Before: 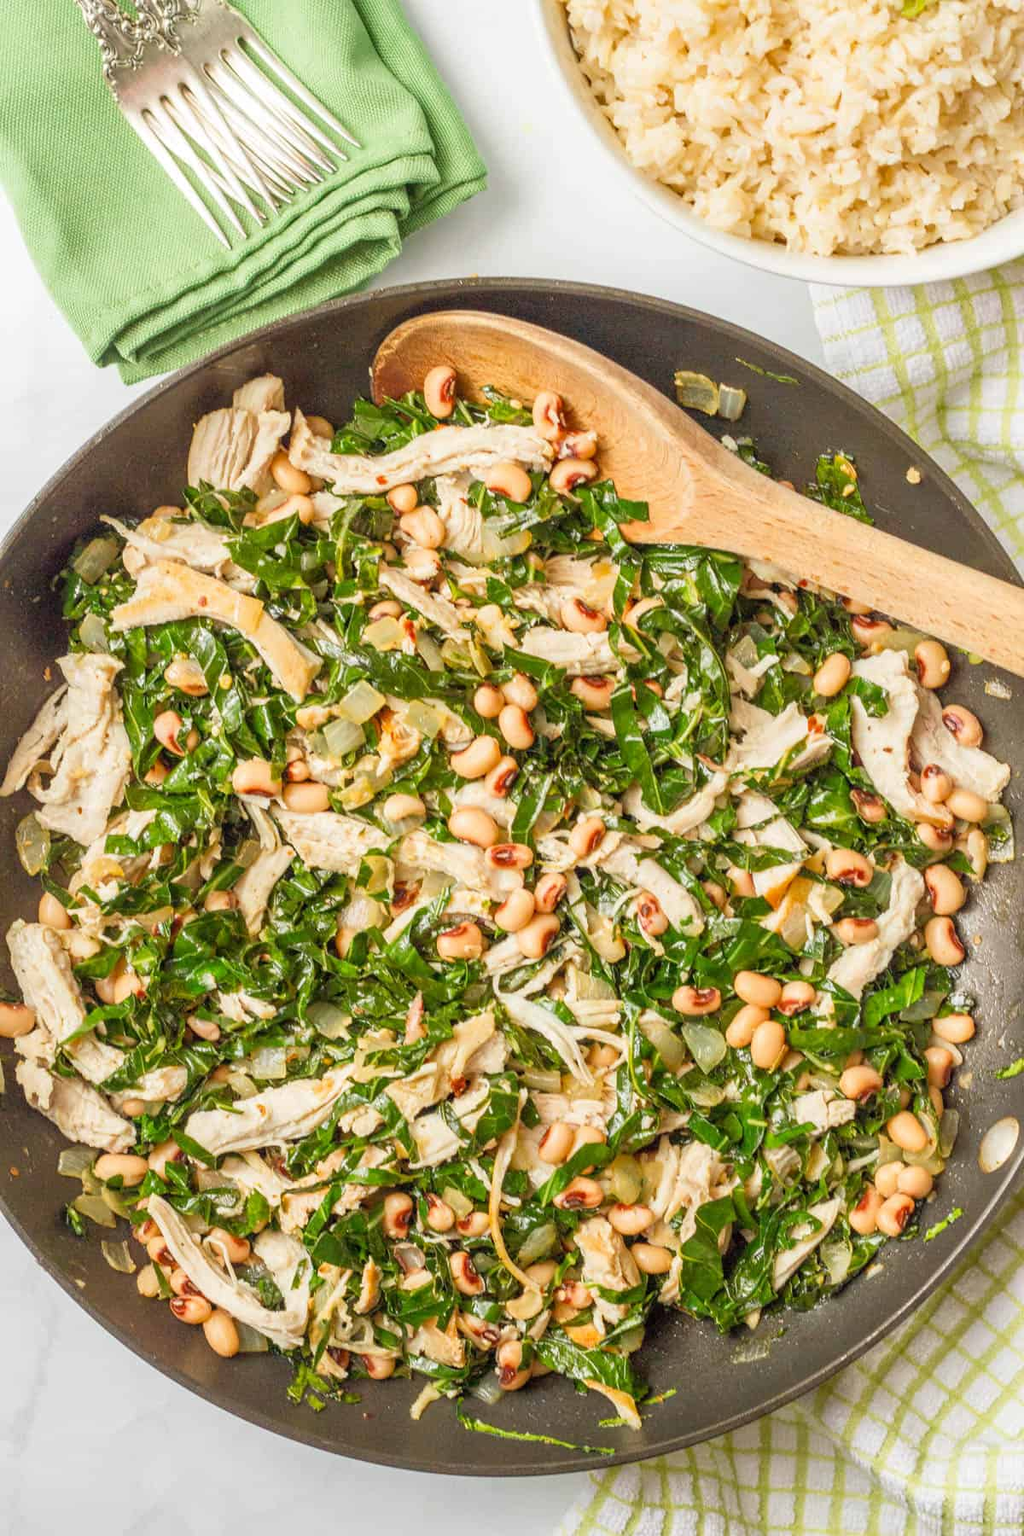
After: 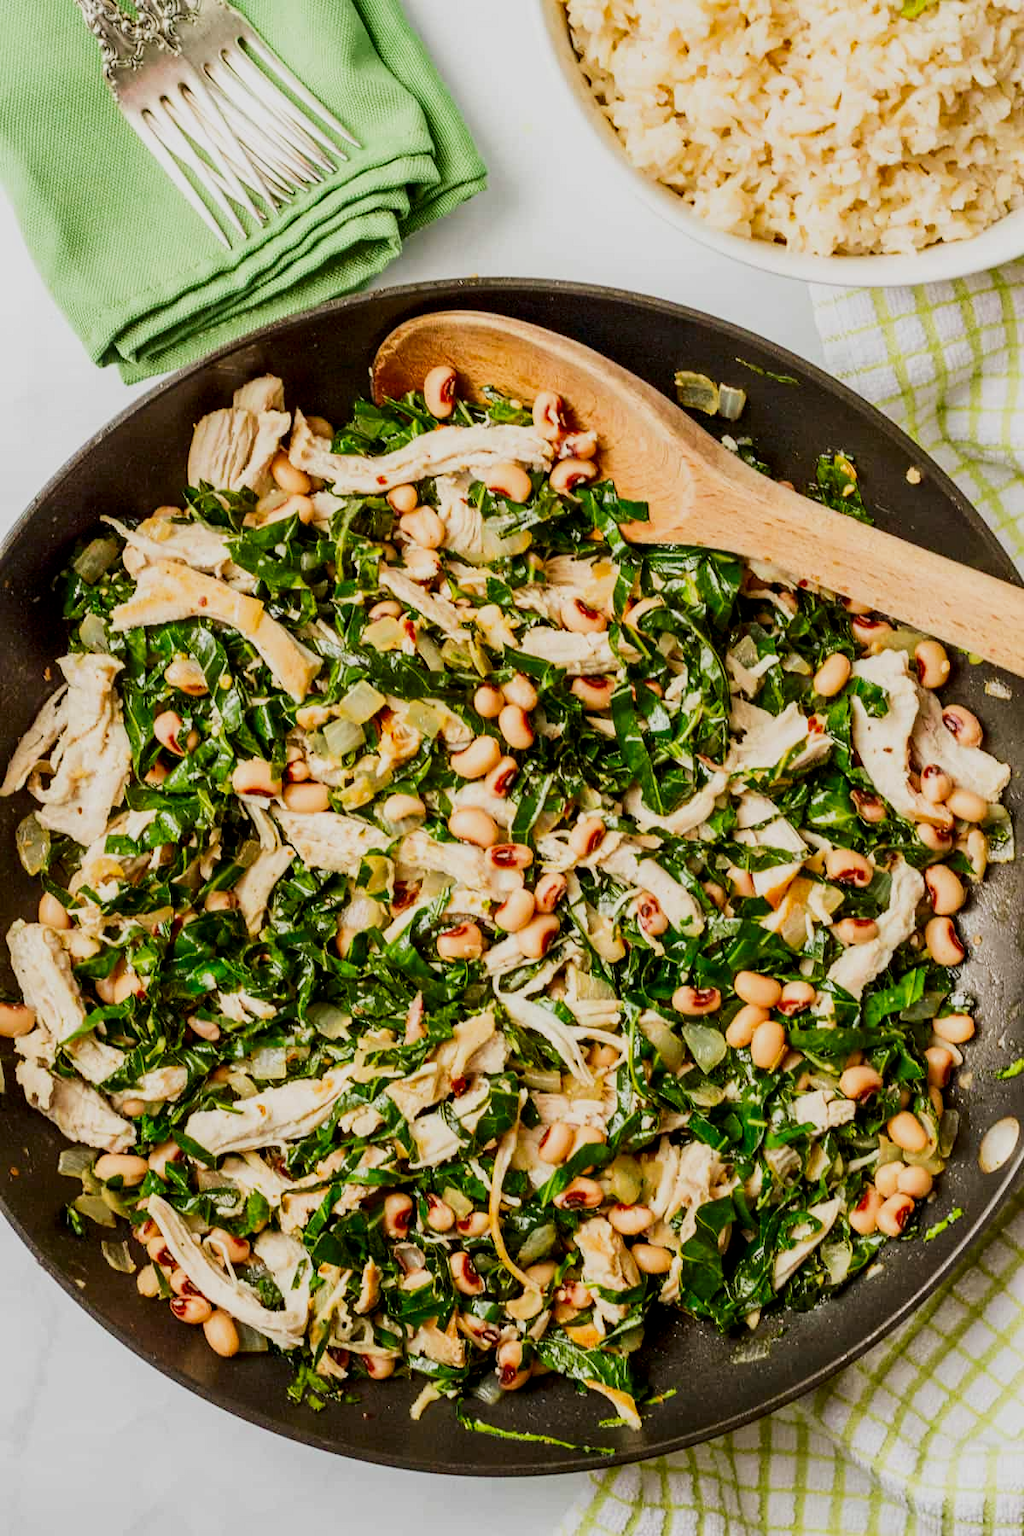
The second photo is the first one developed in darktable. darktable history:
contrast brightness saturation: contrast 0.13, brightness -0.24, saturation 0.14
filmic rgb: black relative exposure -5 EV, hardness 2.88, contrast 1.3, highlights saturation mix -30%
